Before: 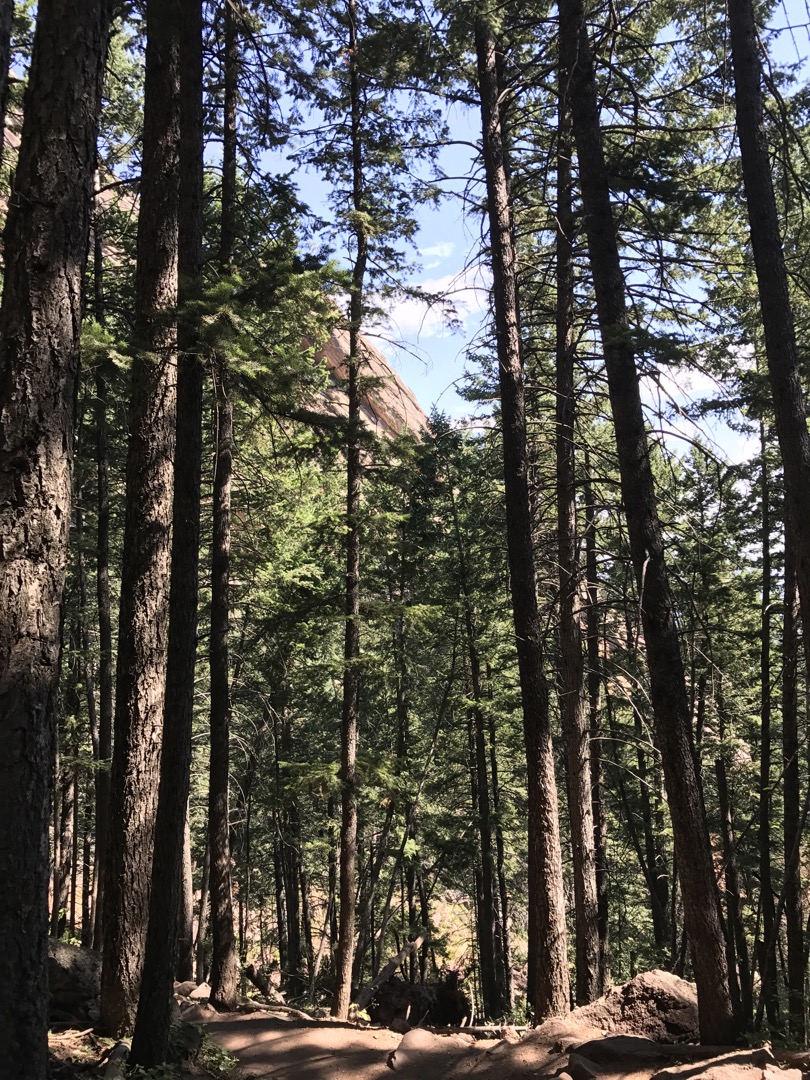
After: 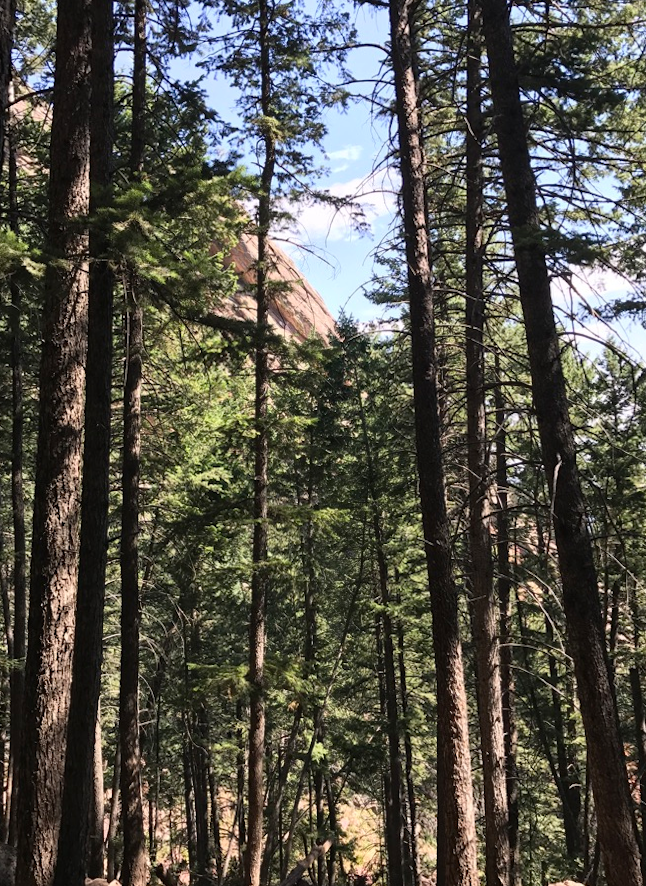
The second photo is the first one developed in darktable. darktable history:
rotate and perspective: lens shift (horizontal) -0.055, automatic cropping off
crop and rotate: left 10.071%, top 10.071%, right 10.02%, bottom 10.02%
